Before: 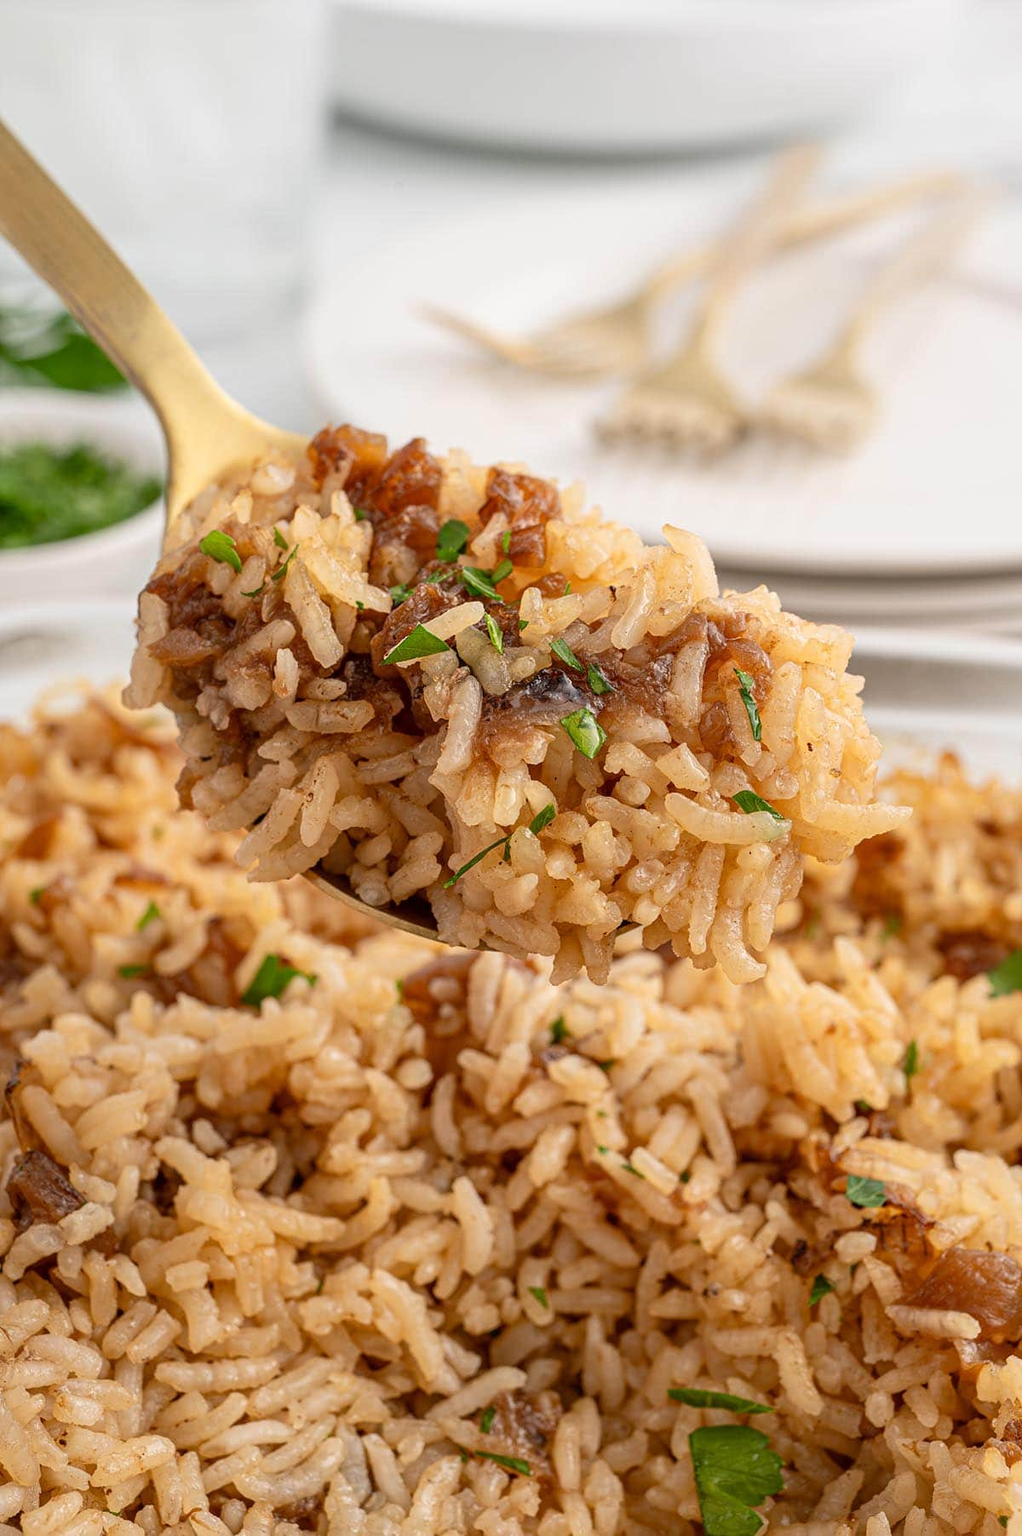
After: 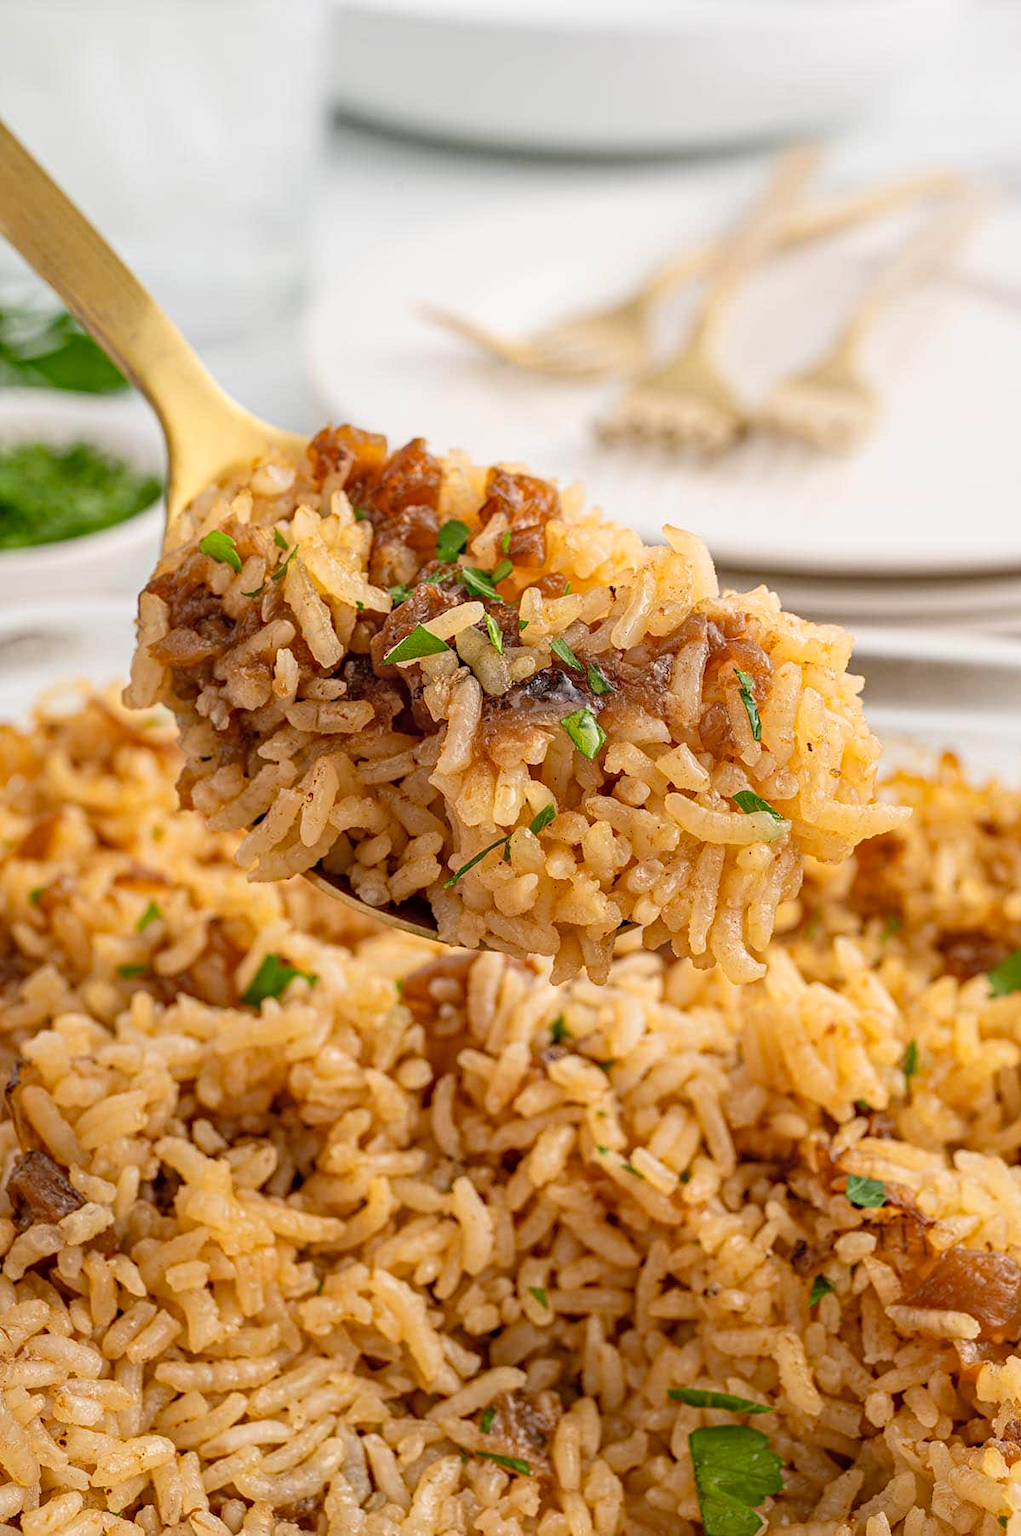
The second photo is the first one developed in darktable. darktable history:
contrast brightness saturation: contrast 0.05, brightness 0.06, saturation 0.01
haze removal: strength 0.5, distance 0.43, compatibility mode true, adaptive false
